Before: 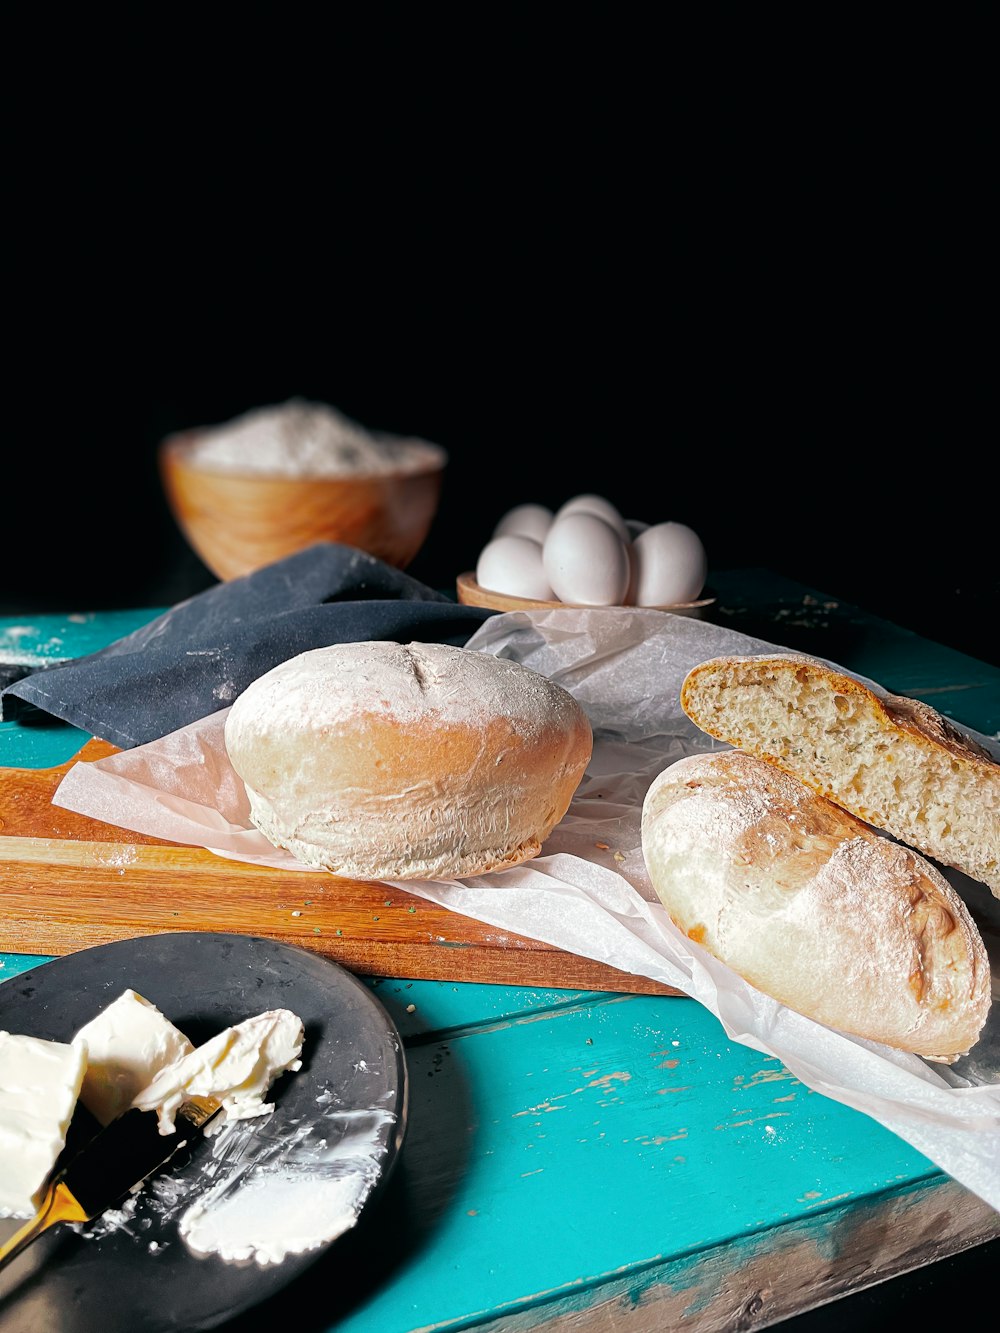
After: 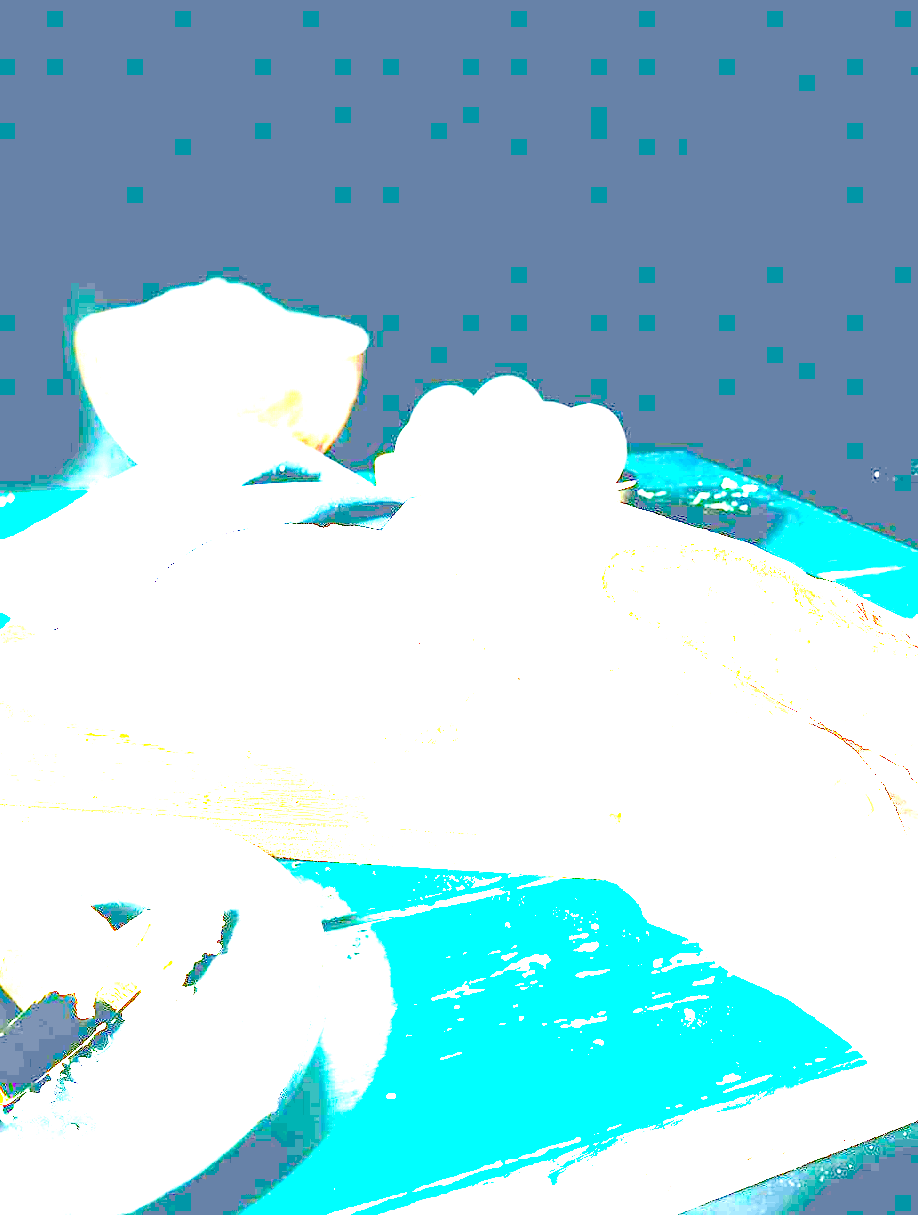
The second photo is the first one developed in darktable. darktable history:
exposure: exposure 7.934 EV, compensate highlight preservation false
color balance rgb: shadows lift › chroma 2.599%, shadows lift › hue 188.16°, perceptual saturation grading › global saturation 0.891%, global vibrance 20%
crop and rotate: left 8.109%, top 8.828%
